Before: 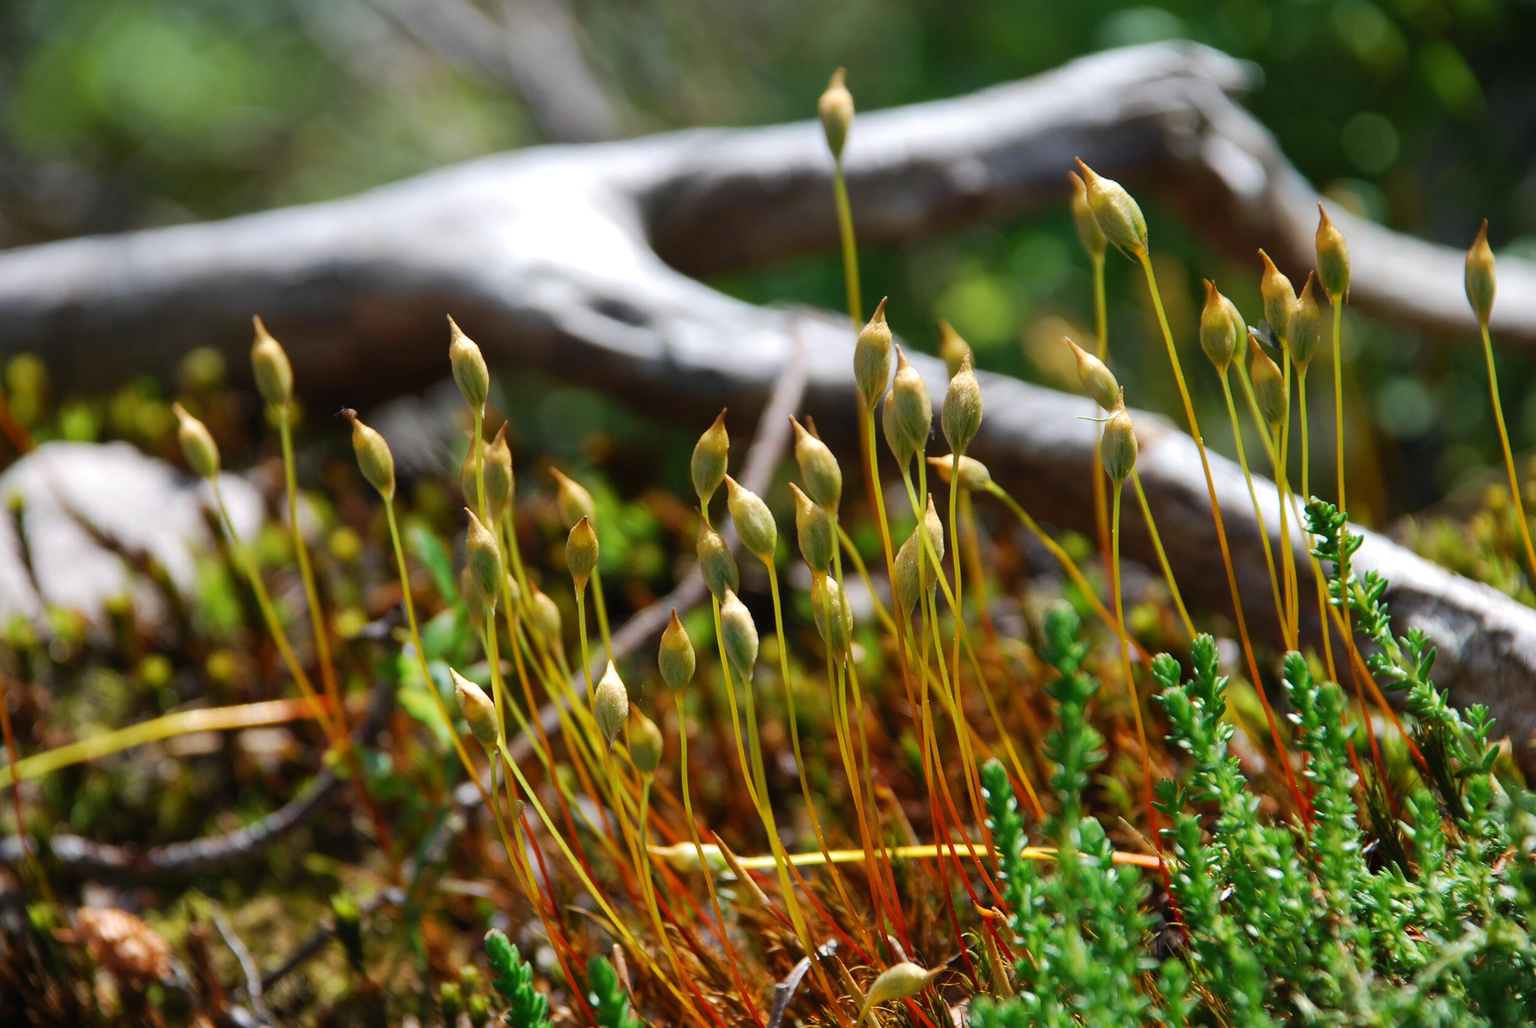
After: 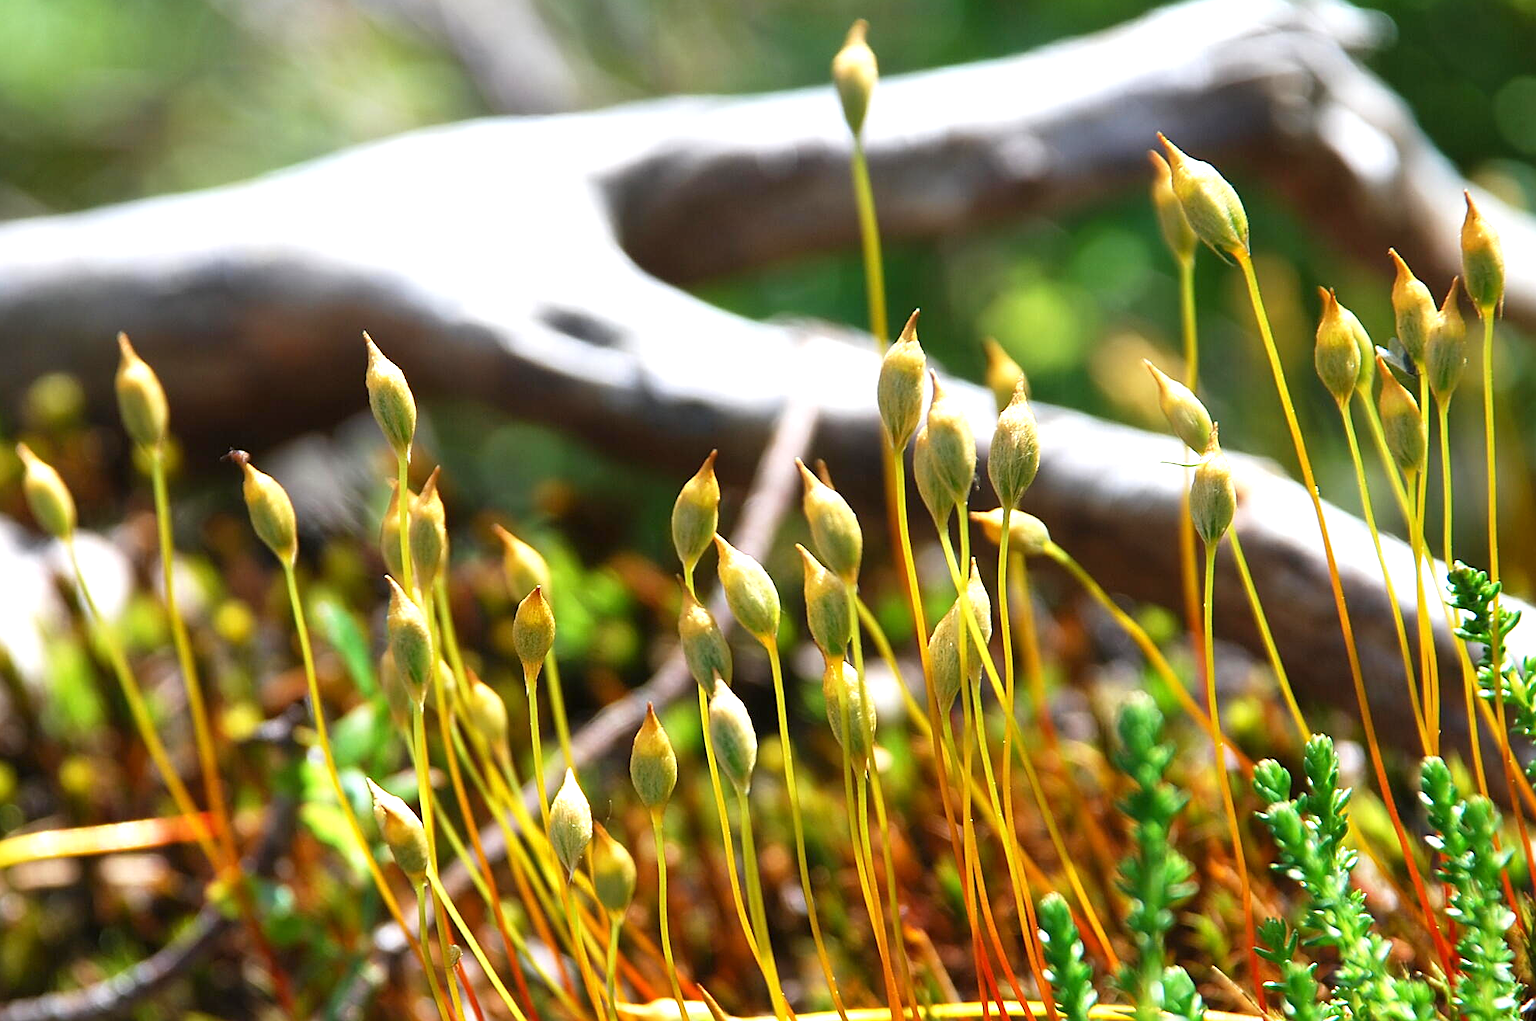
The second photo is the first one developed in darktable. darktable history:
sharpen: on, module defaults
crop and rotate: left 10.427%, top 5.108%, right 10.439%, bottom 16.234%
exposure: black level correction 0.001, exposure 0.957 EV, compensate highlight preservation false
